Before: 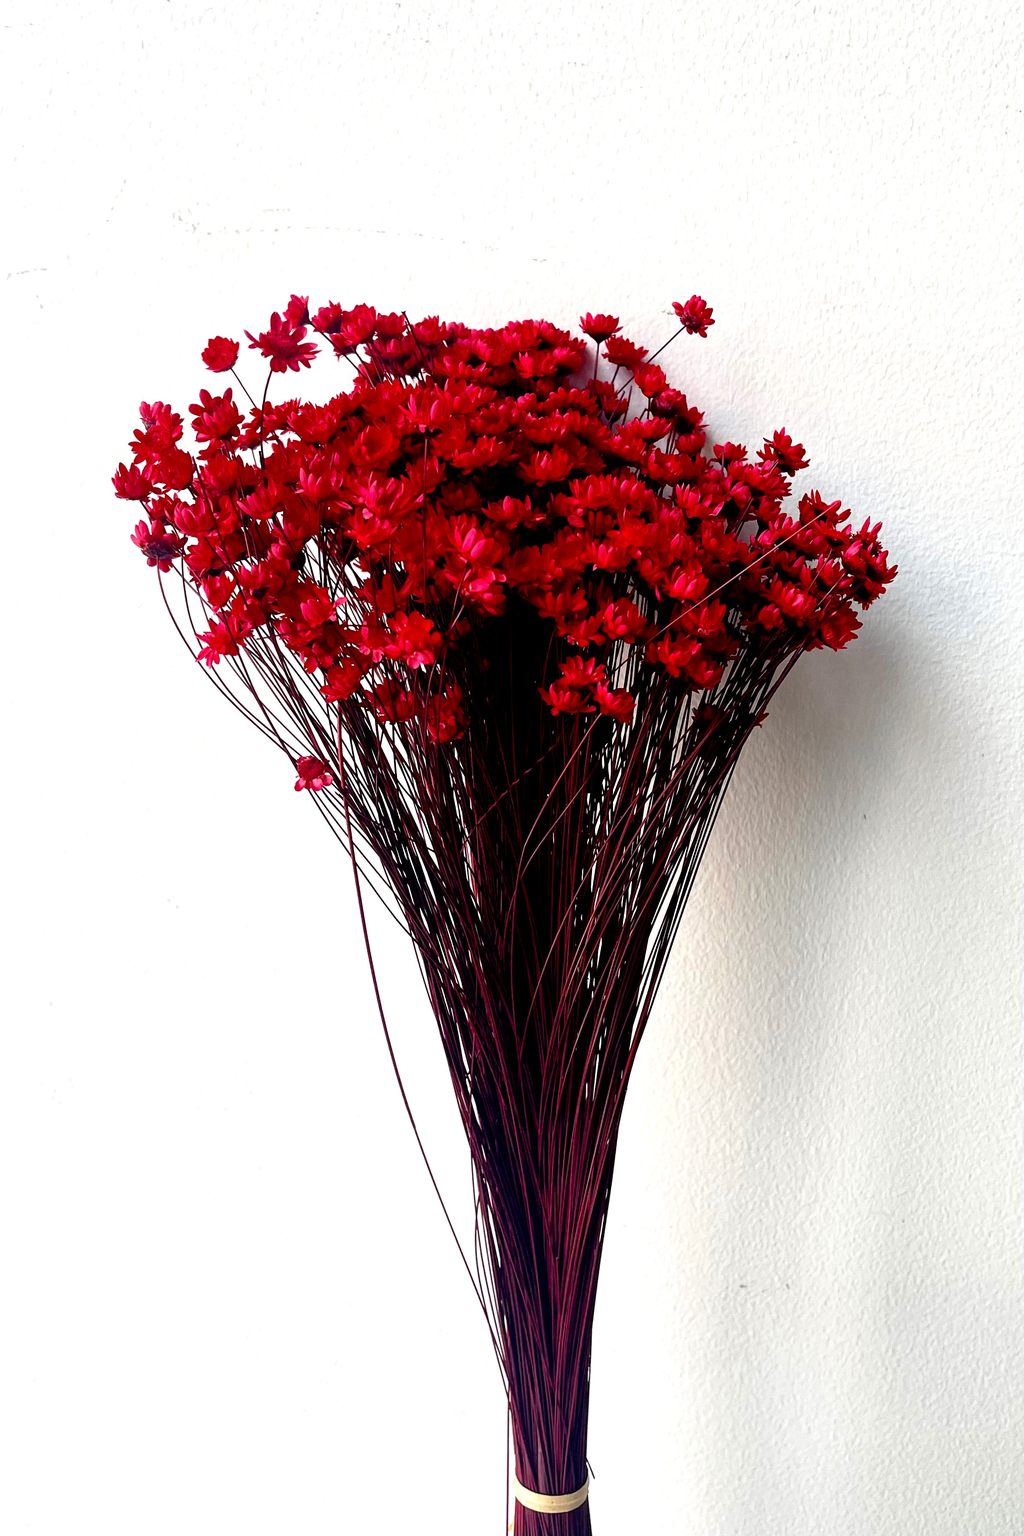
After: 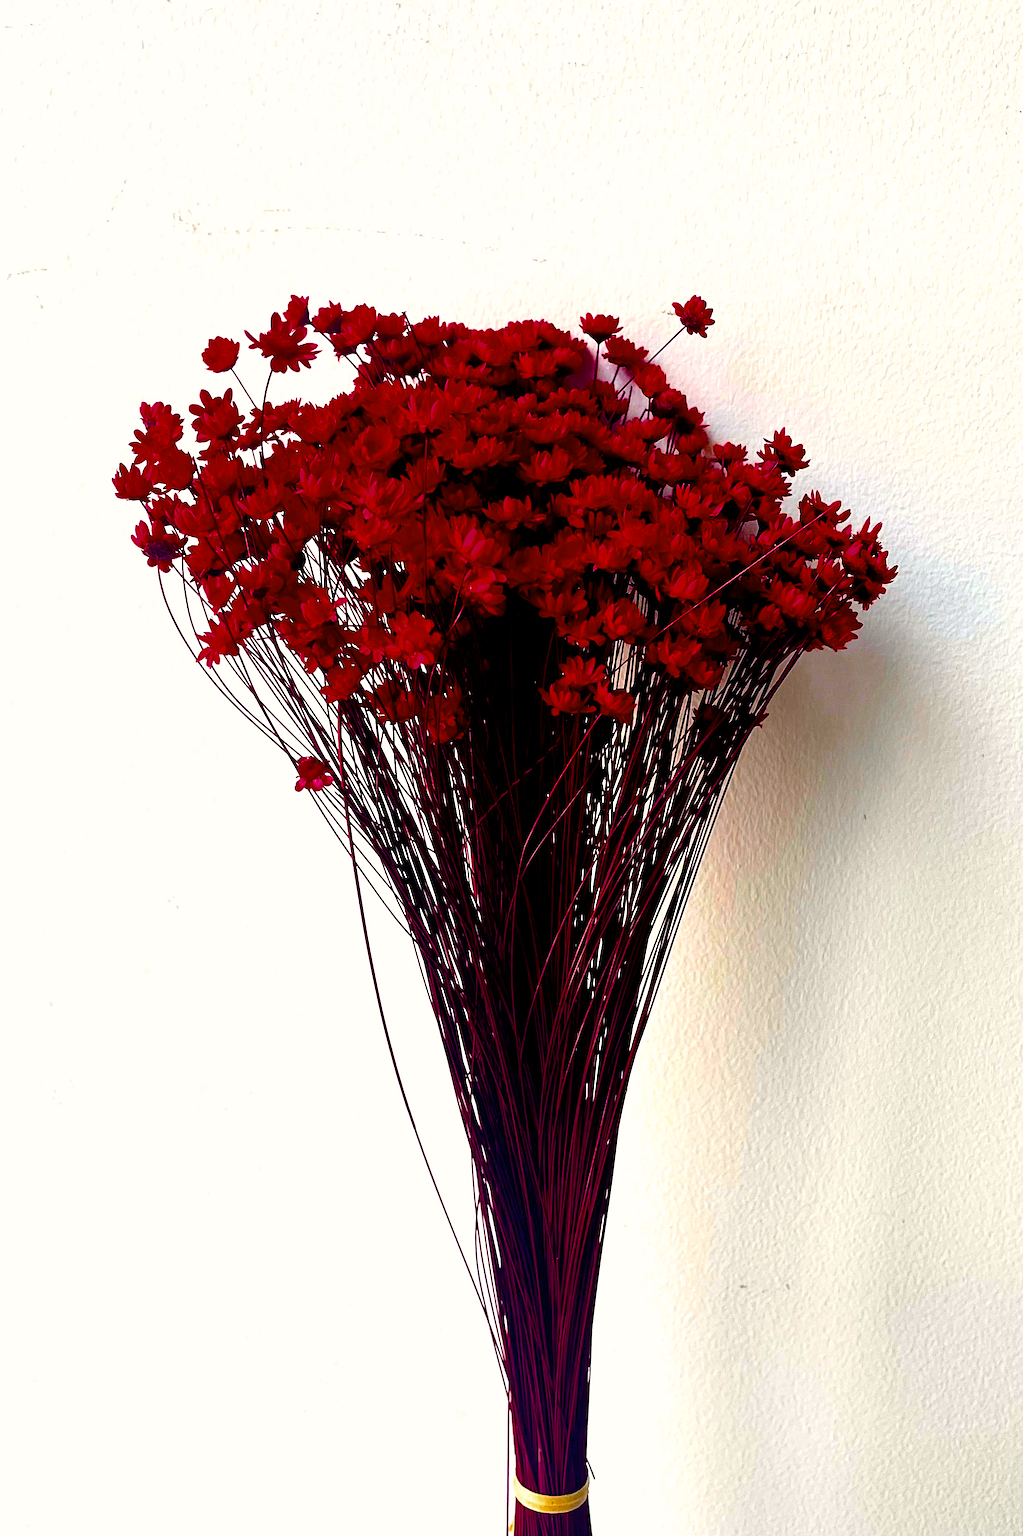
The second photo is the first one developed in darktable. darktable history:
color balance rgb: highlights gain › chroma 1.082%, highlights gain › hue 69.09°, linear chroma grading › global chroma 42.429%, perceptual saturation grading › global saturation 36.007%, perceptual saturation grading › shadows 34.96%, perceptual brilliance grading › global brilliance 2.917%, perceptual brilliance grading › highlights -2.45%, perceptual brilliance grading › shadows 3.211%, saturation formula JzAzBz (2021)
sharpen: on, module defaults
